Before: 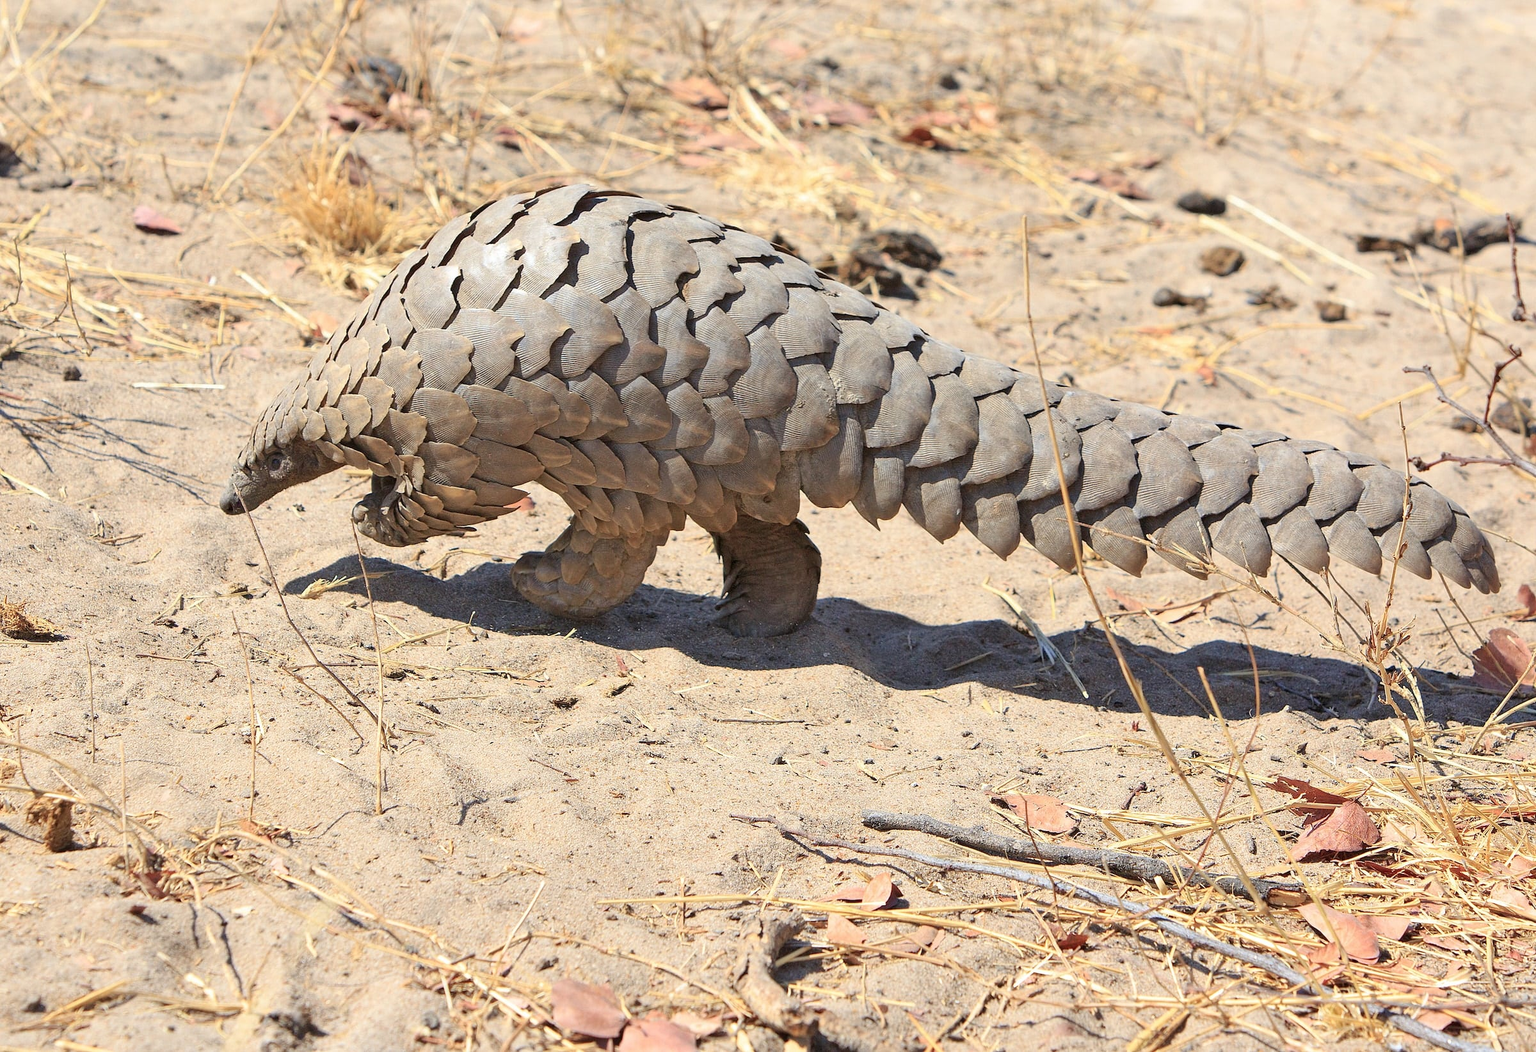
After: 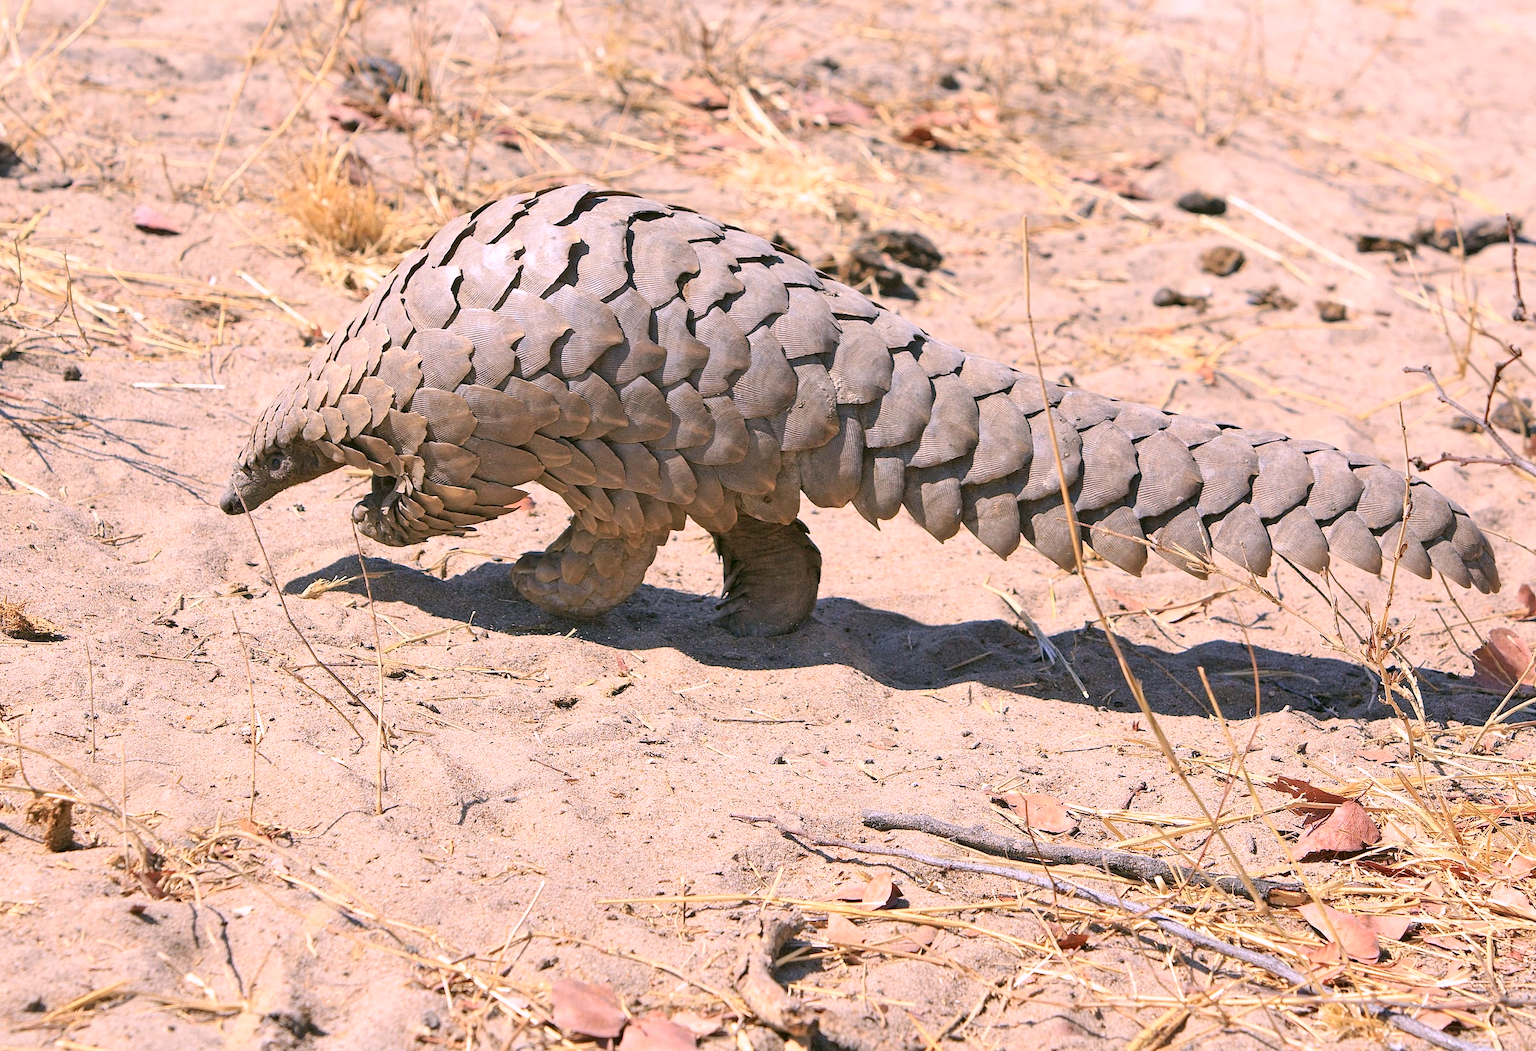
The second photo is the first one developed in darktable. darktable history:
color correction: highlights a* 4.02, highlights b* 4.98, shadows a* -7.55, shadows b* 4.98
white balance: red 1.066, blue 1.119
